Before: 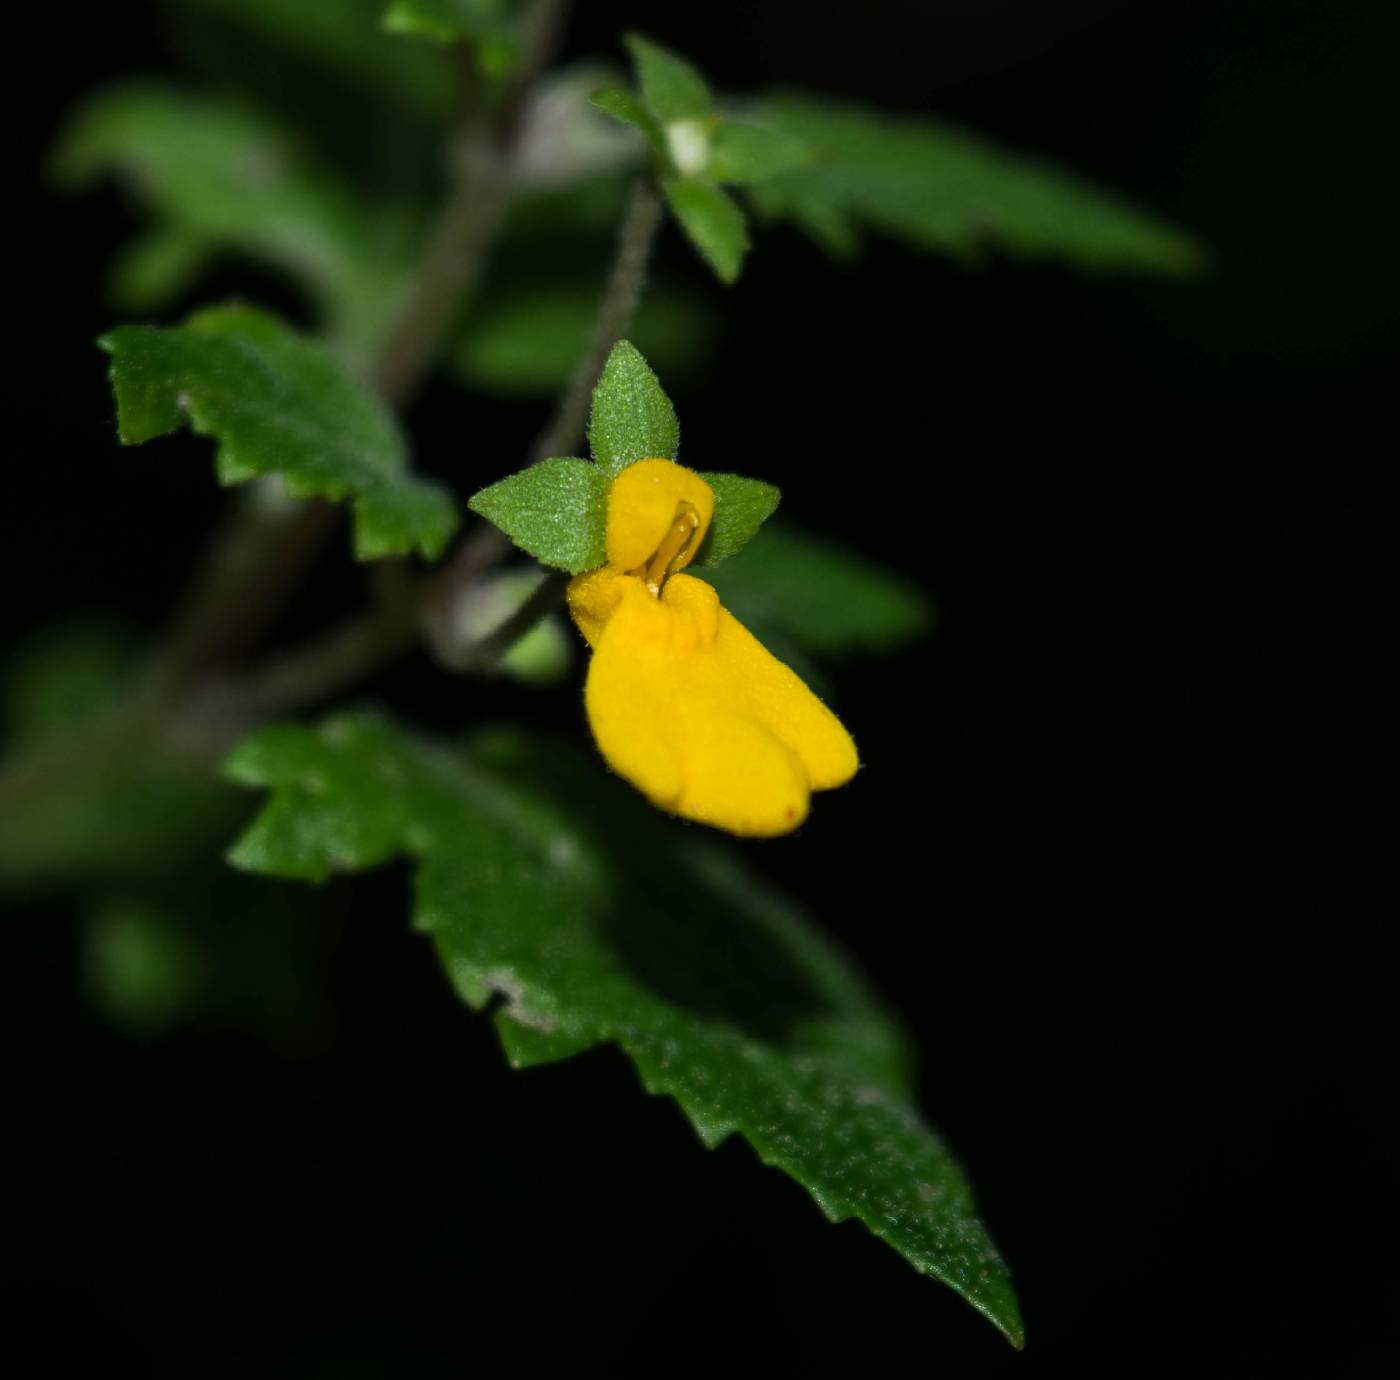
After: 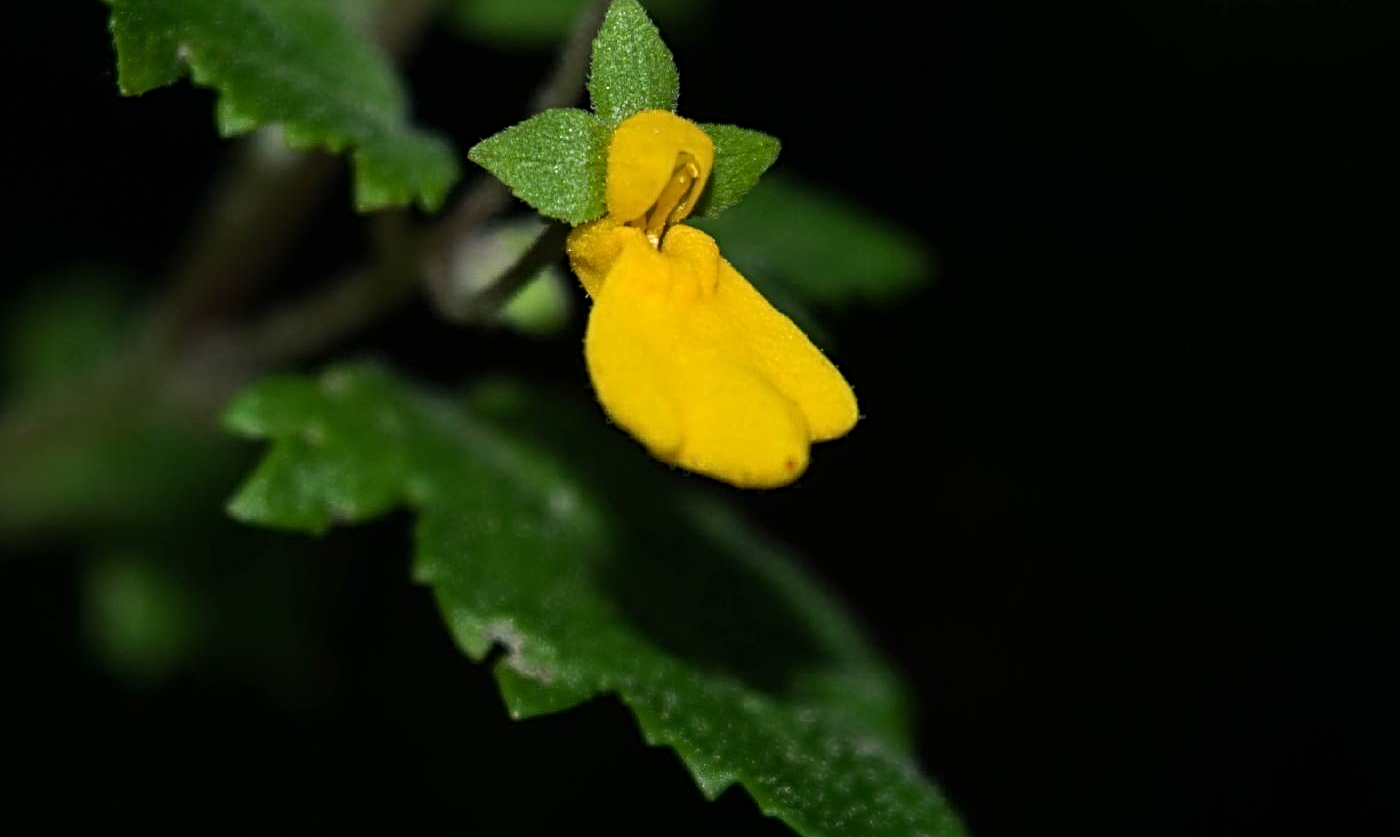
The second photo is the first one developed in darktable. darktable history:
crop and rotate: top 25.309%, bottom 13.985%
sharpen: radius 3.981
